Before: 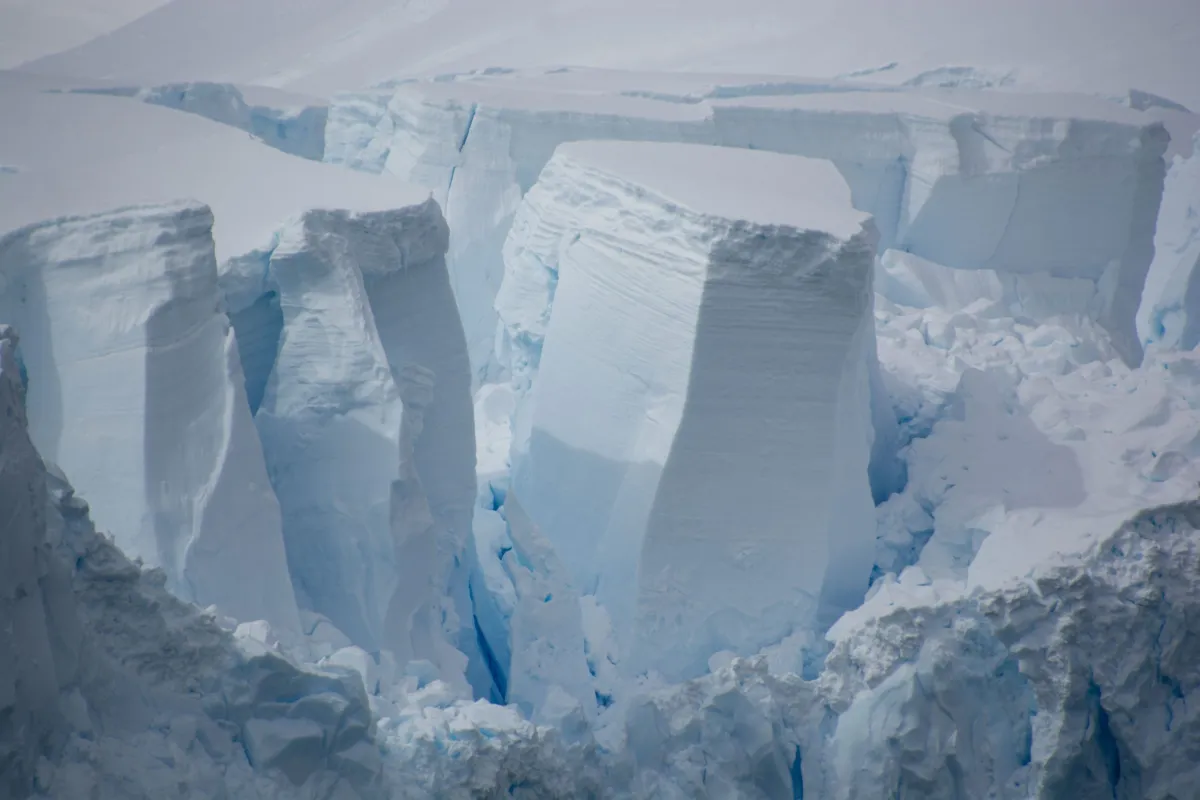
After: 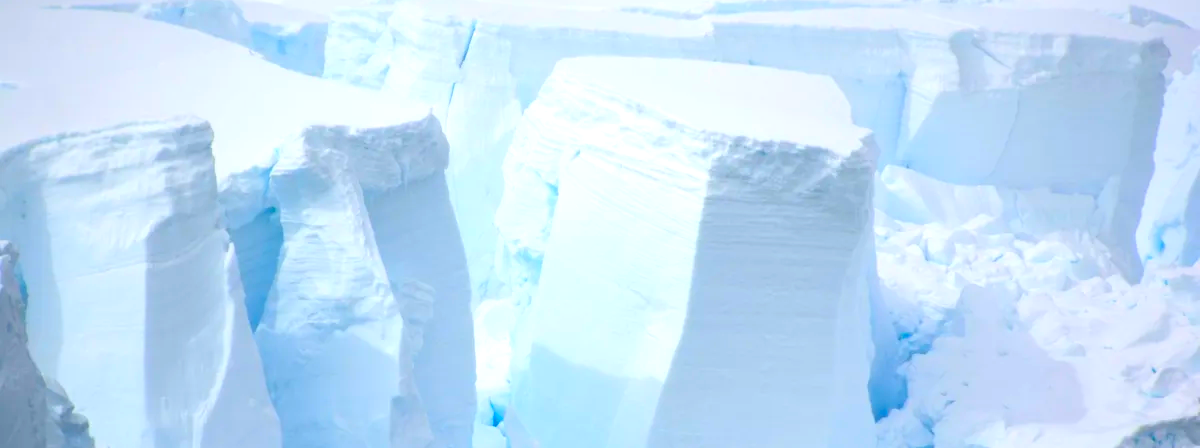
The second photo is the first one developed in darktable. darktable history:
crop and rotate: top 10.606%, bottom 33.333%
contrast brightness saturation: contrast 0.065, brightness 0.18, saturation 0.408
exposure: exposure 1 EV, compensate highlight preservation false
